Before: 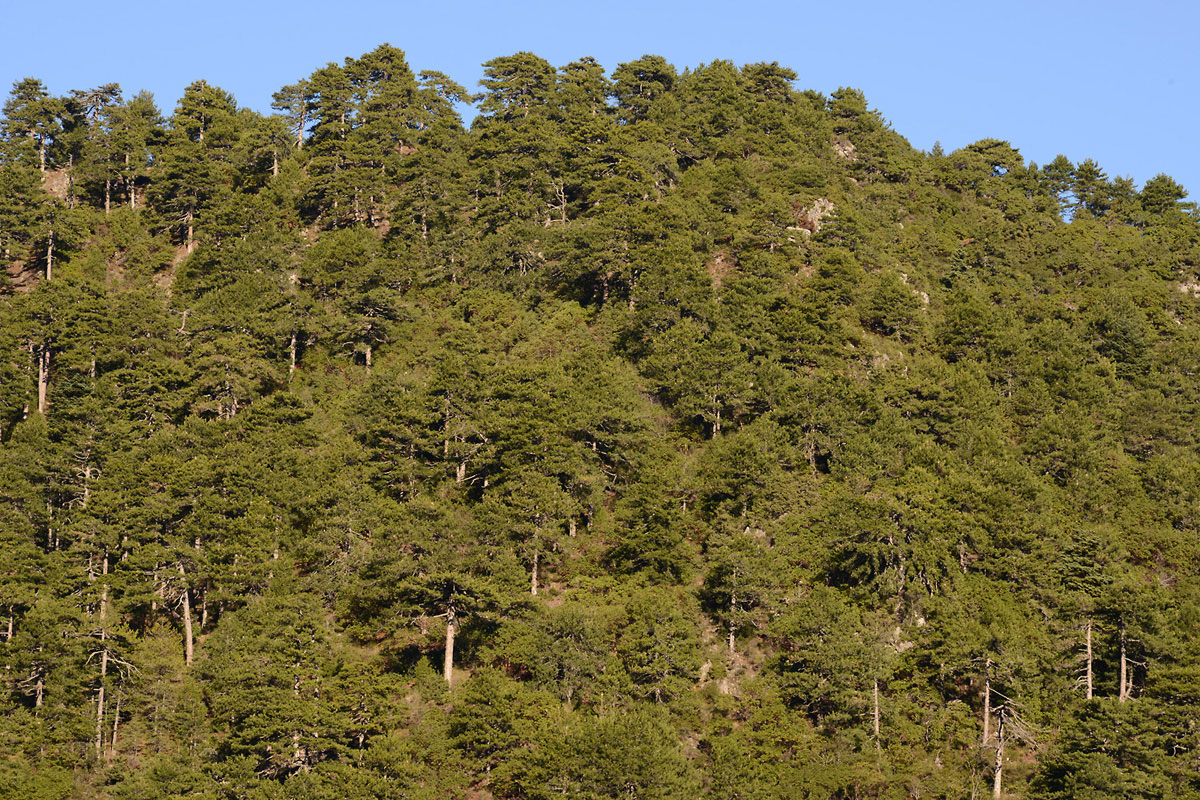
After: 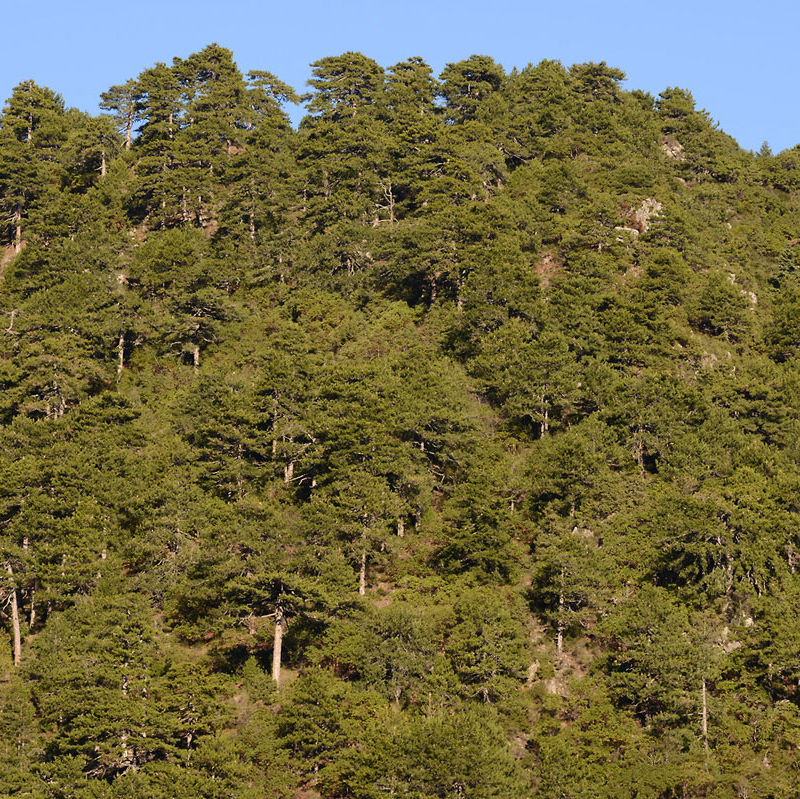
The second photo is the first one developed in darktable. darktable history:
crop and rotate: left 14.372%, right 18.952%
